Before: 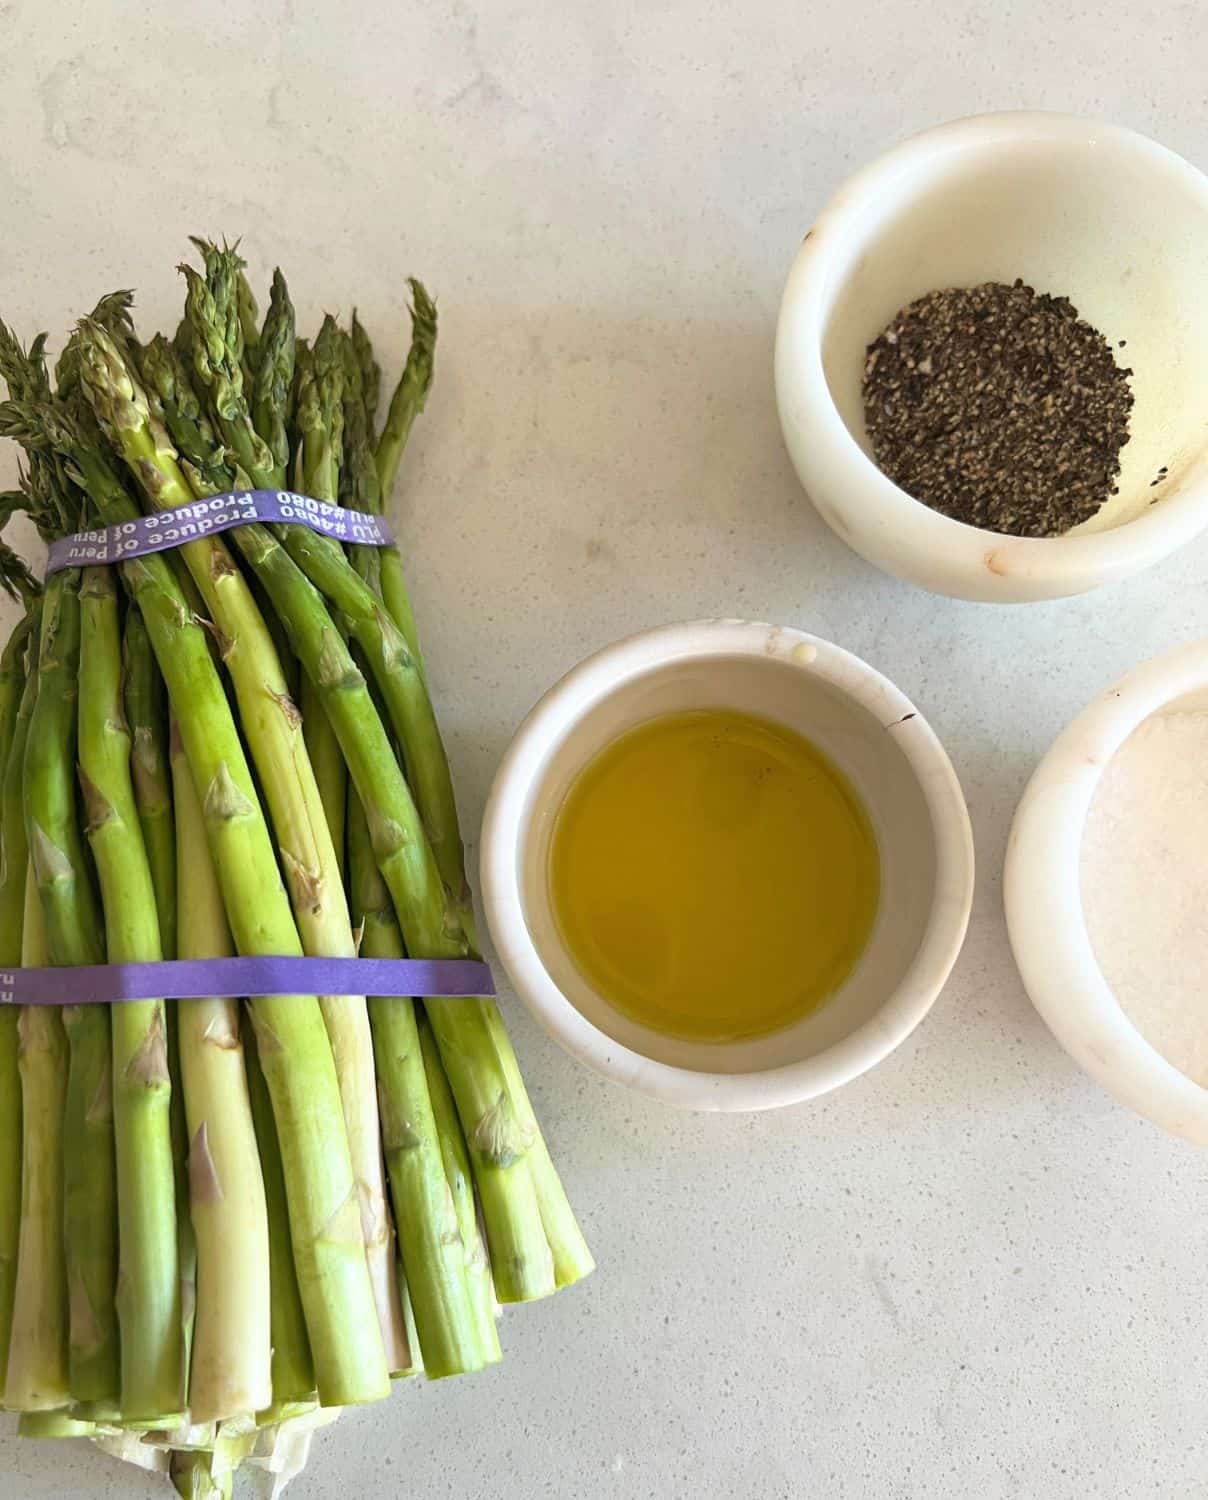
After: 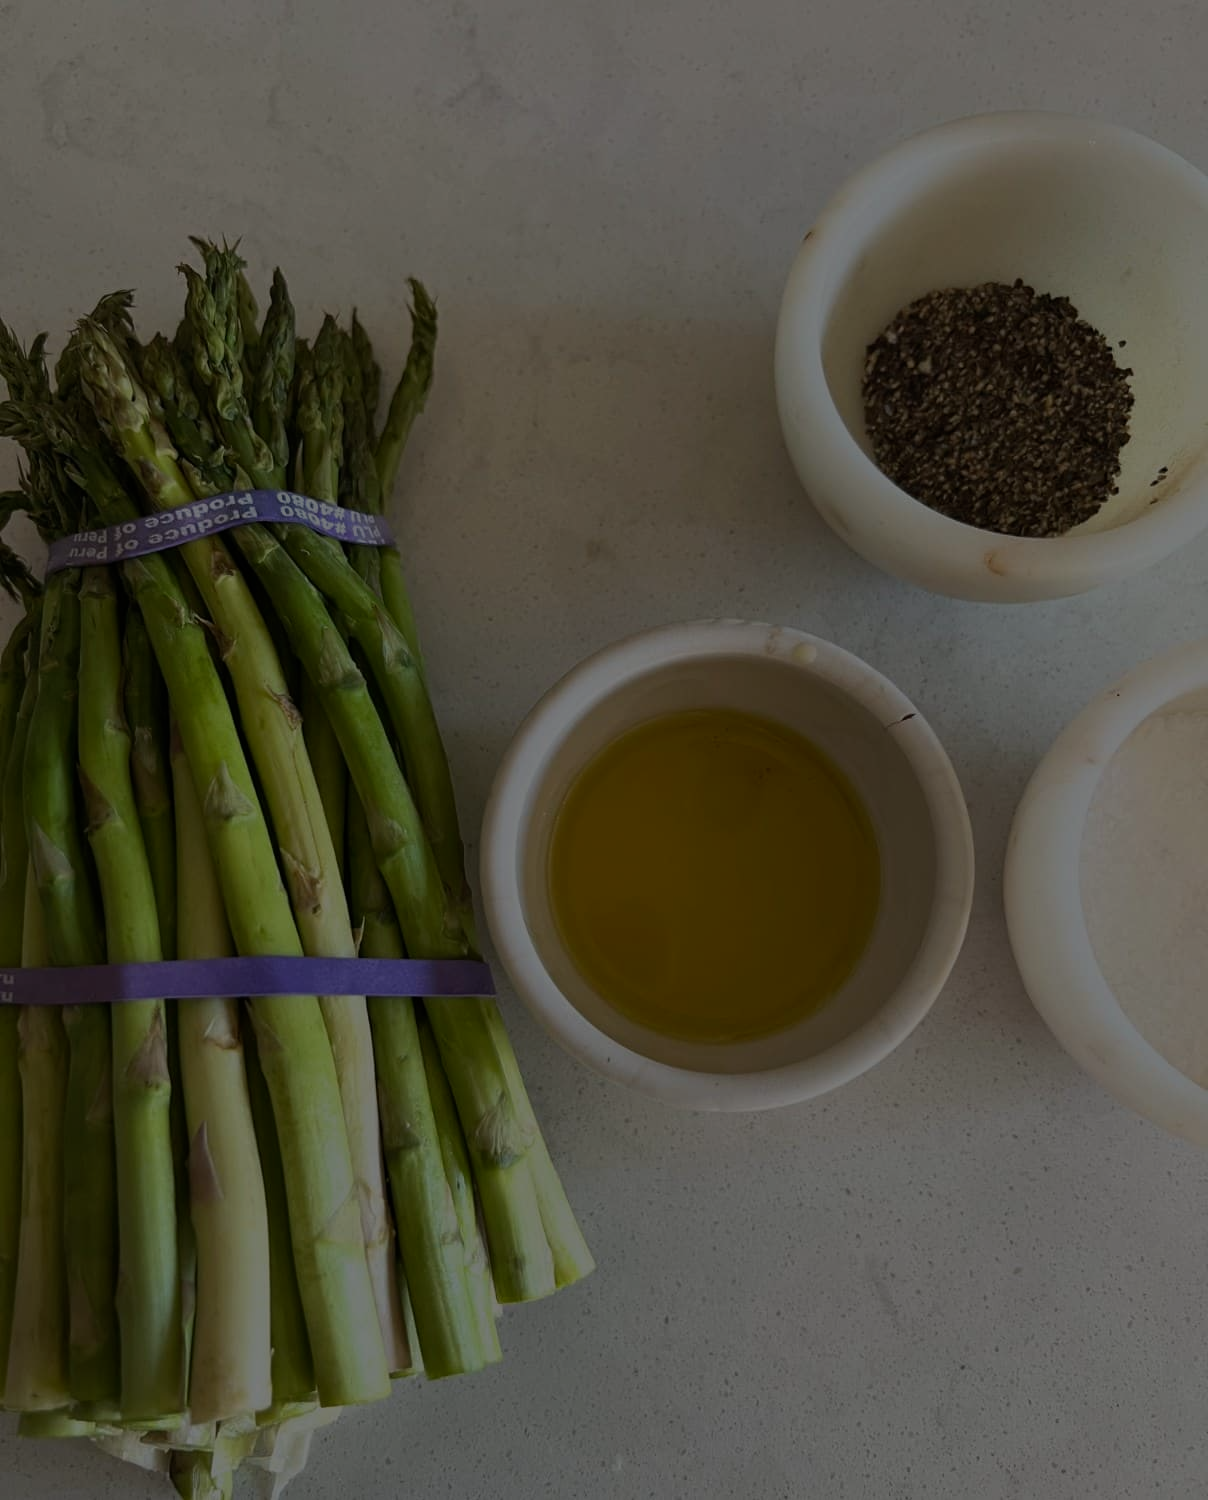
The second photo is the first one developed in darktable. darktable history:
contrast brightness saturation: contrast 0.1, brightness 0.02, saturation 0.02
exposure: exposure -2.446 EV, compensate highlight preservation false
